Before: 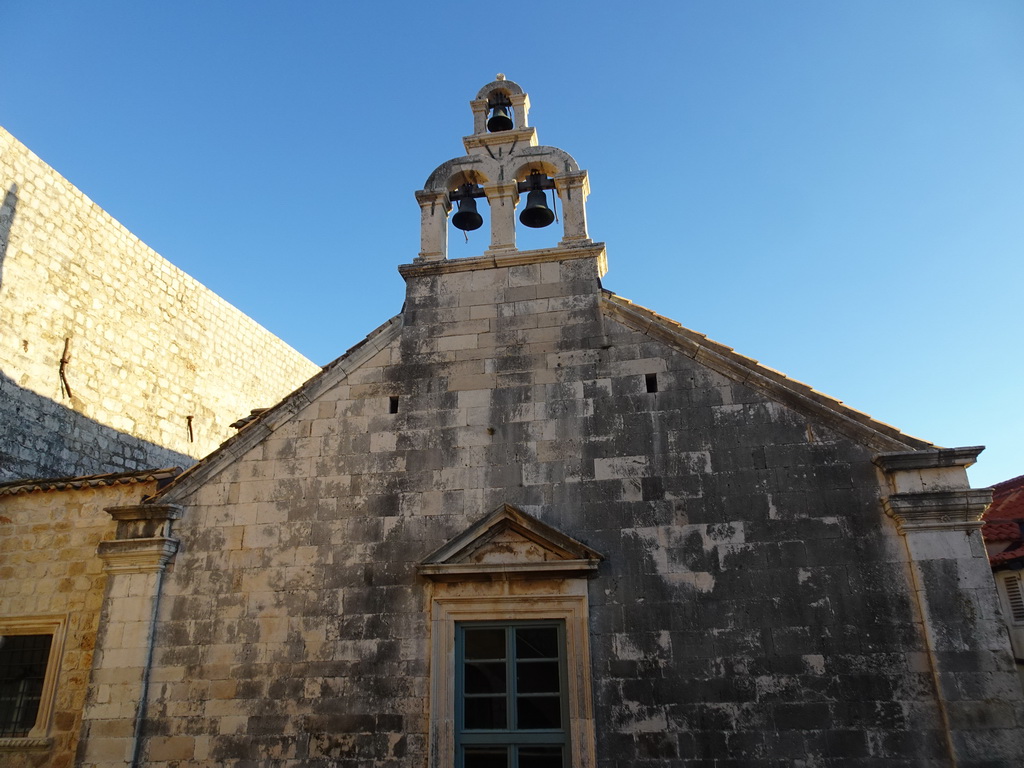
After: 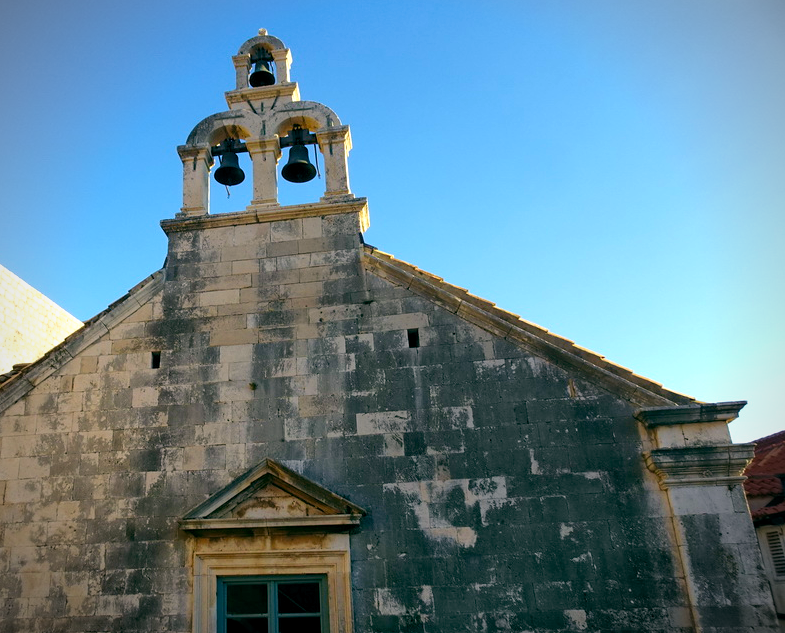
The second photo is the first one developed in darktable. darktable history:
exposure: exposure 0.377 EV, compensate highlight preservation false
crop: left 23.315%, top 5.895%, bottom 11.61%
shadows and highlights: shadows 36.34, highlights -26.66, soften with gaussian
color balance rgb: shadows lift › chroma 2.063%, shadows lift › hue 246.88°, highlights gain › chroma 0.119%, highlights gain › hue 331.79°, global offset › luminance -0.344%, global offset › chroma 0.113%, global offset › hue 166.53°, perceptual saturation grading › global saturation 16.301%, global vibrance 10.801%
velvia: on, module defaults
vignetting: on, module defaults
